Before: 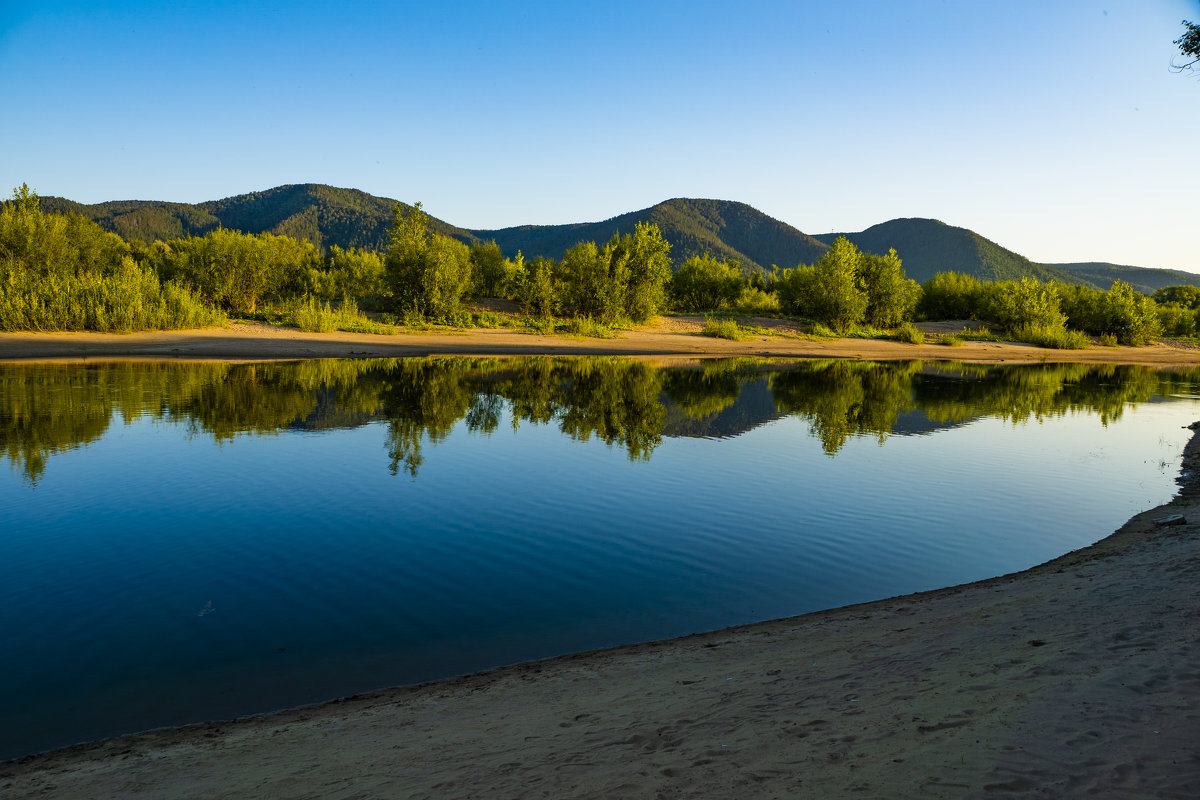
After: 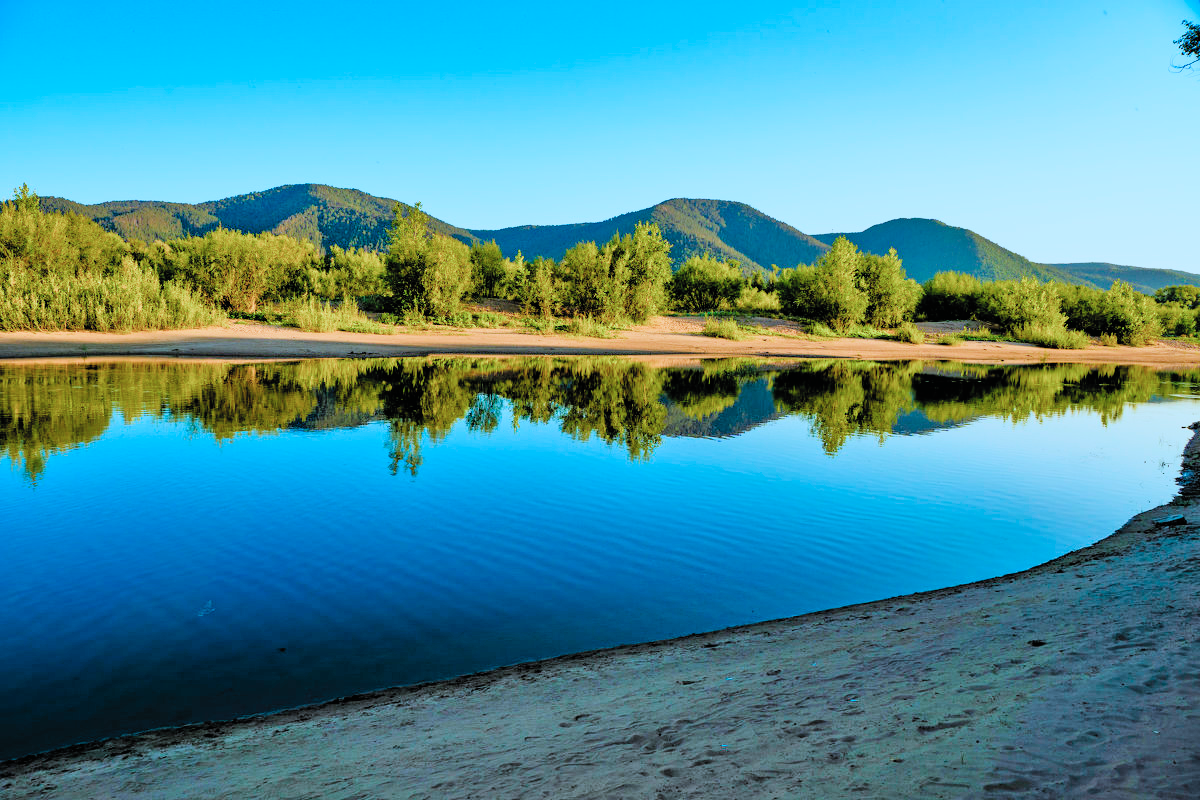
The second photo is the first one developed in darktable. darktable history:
color correction: highlights a* -8.95, highlights b* -23.58
tone equalizer: -7 EV 0.14 EV, -6 EV 0.61 EV, -5 EV 1.14 EV, -4 EV 1.34 EV, -3 EV 1.14 EV, -2 EV 0.6 EV, -1 EV 0.158 EV
filmic rgb: black relative exposure -7.65 EV, white relative exposure 4.56 EV, threshold 3.03 EV, hardness 3.61, add noise in highlights 0.1, color science v4 (2020), type of noise poissonian, enable highlight reconstruction true
contrast brightness saturation: contrast 0.202, brightness 0.166, saturation 0.217
